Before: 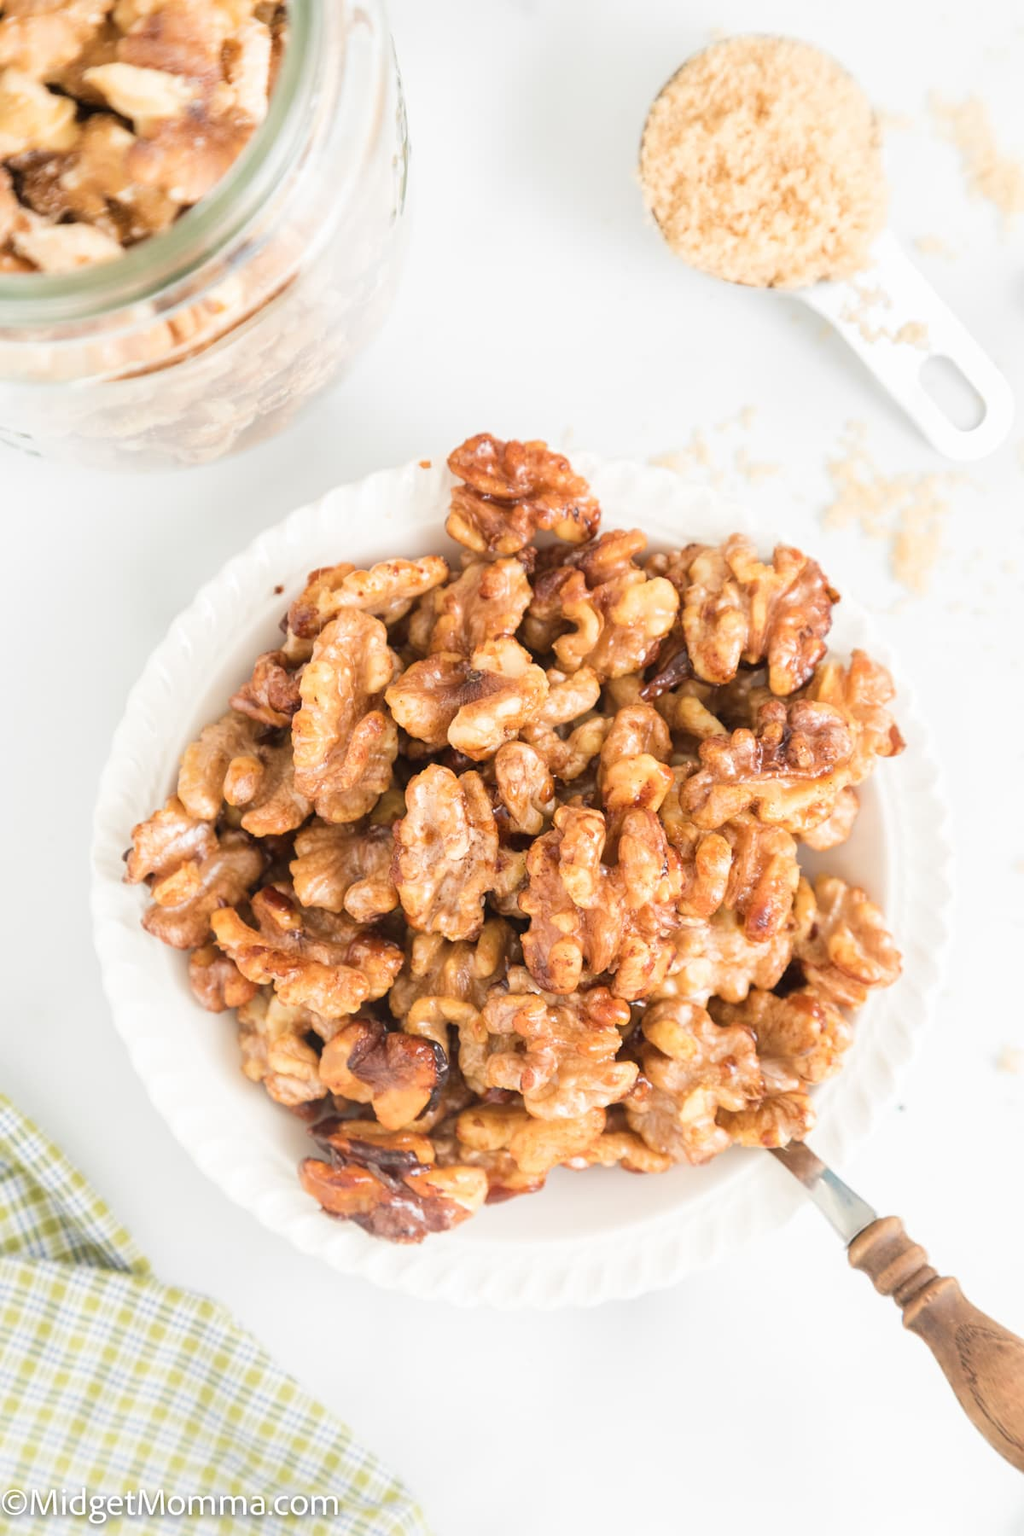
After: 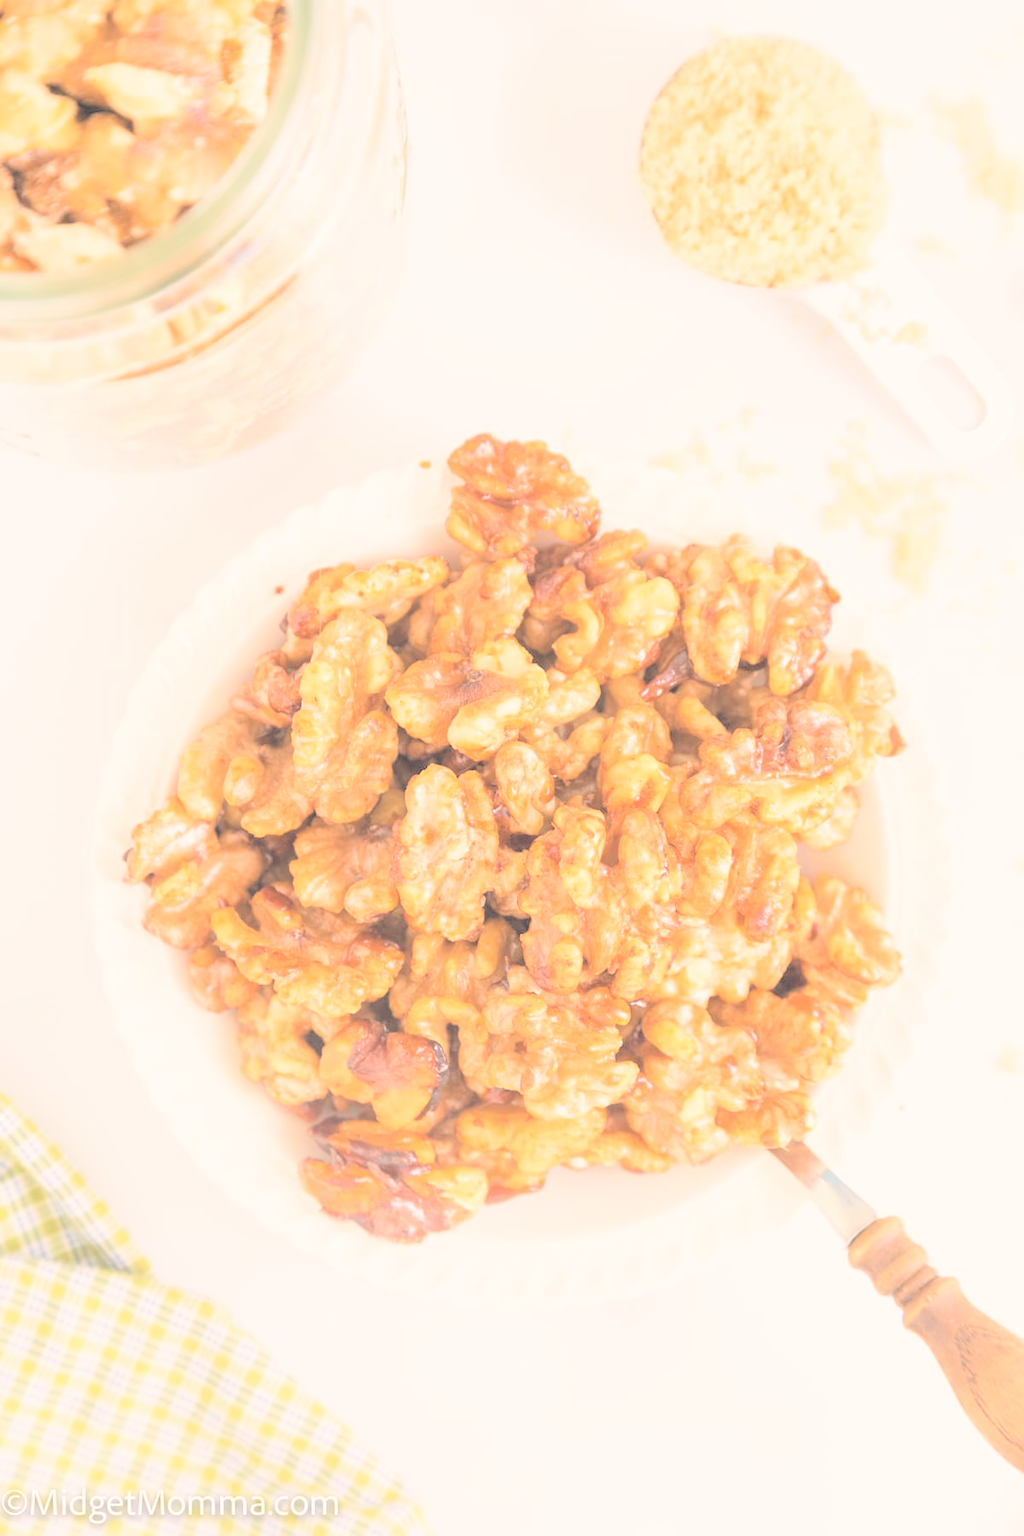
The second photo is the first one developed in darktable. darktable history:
color correction: highlights a* 5.38, highlights b* 5.3, shadows a* -4.26, shadows b* -5.11
contrast brightness saturation: brightness 1
